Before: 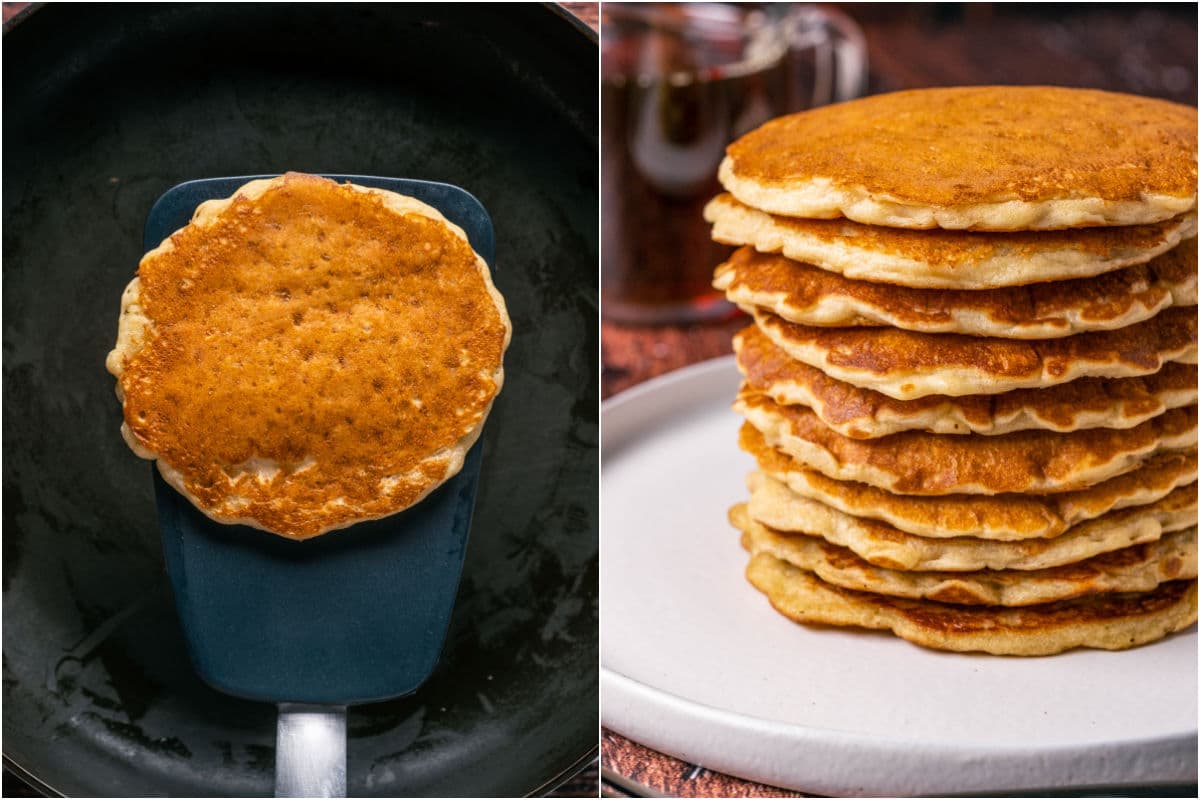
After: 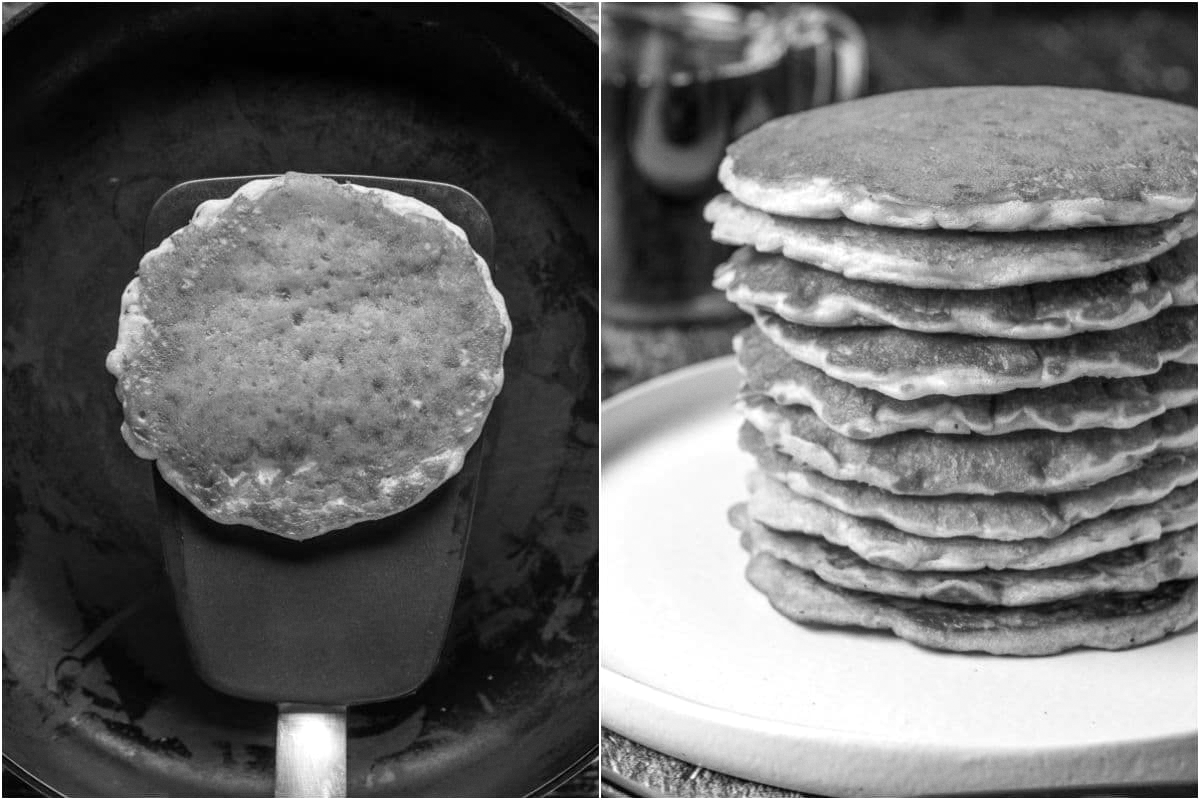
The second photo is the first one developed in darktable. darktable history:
grain: coarseness 0.09 ISO, strength 10%
color balance rgb: perceptual saturation grading › global saturation 20%, perceptual saturation grading › highlights -50%, perceptual saturation grading › shadows 30%, perceptual brilliance grading › global brilliance 10%, perceptual brilliance grading › shadows 15%
color calibration: output gray [0.22, 0.42, 0.37, 0], gray › normalize channels true, illuminant same as pipeline (D50), adaptation XYZ, x 0.346, y 0.359, gamut compression 0
